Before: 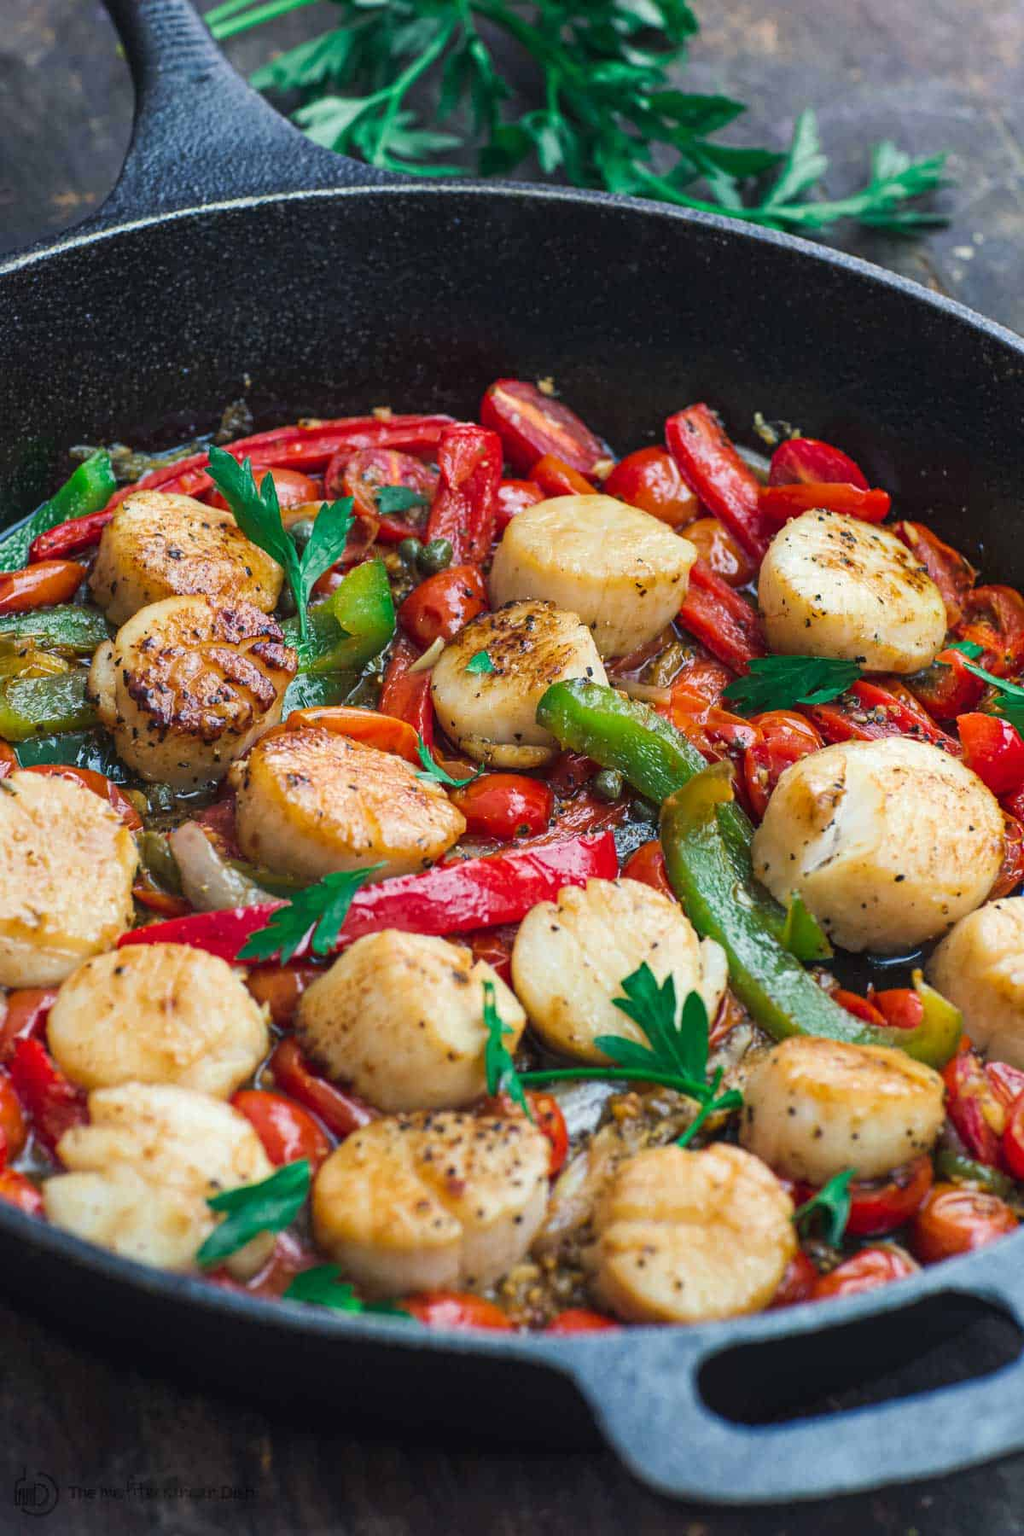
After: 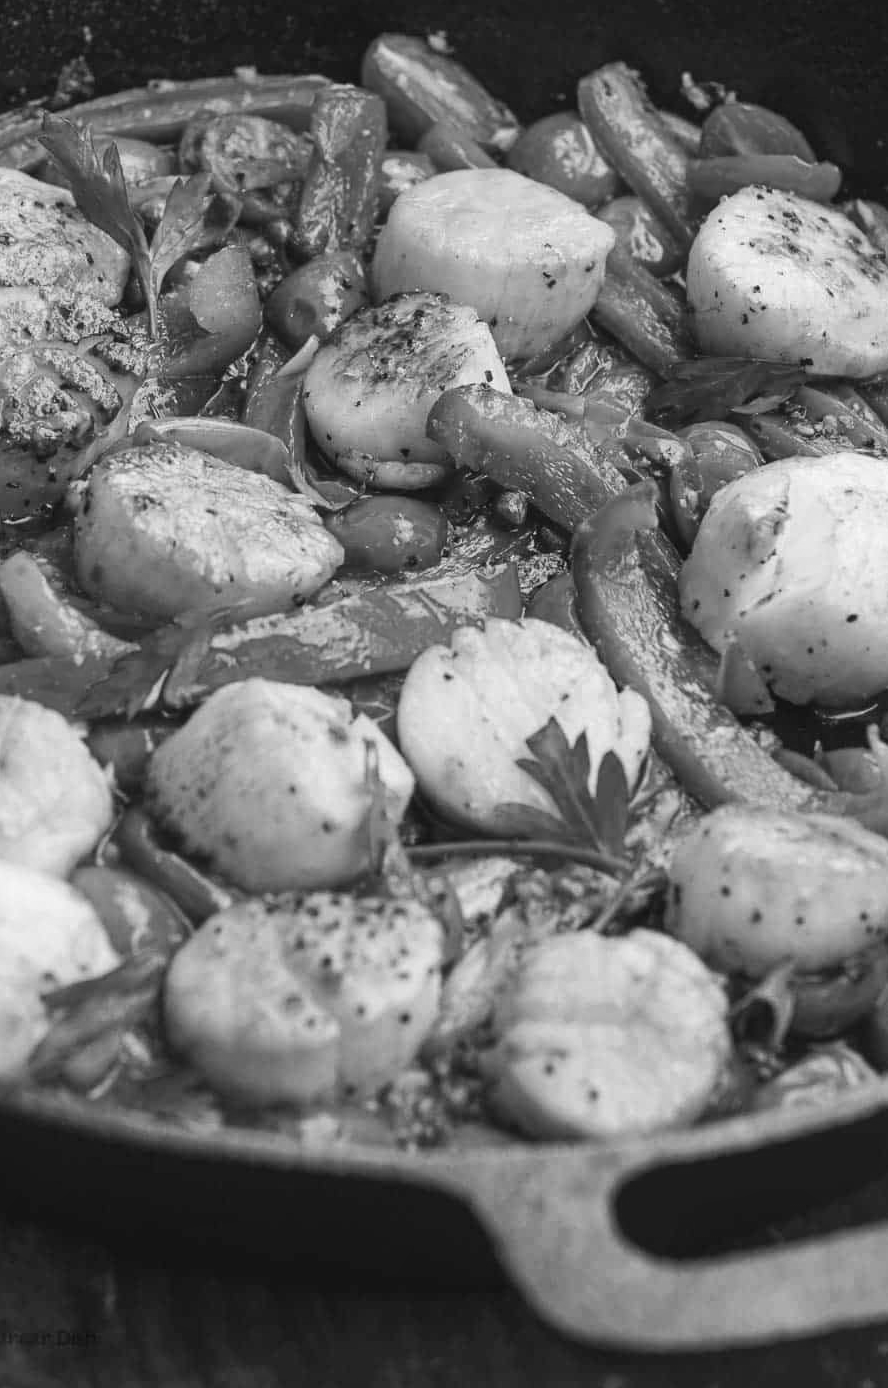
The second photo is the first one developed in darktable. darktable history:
exposure: exposure -0.064 EV, compensate highlight preservation false
crop: left 16.871%, top 22.857%, right 9.116%
color balance: lift [1.004, 1.002, 1.002, 0.998], gamma [1, 1.007, 1.002, 0.993], gain [1, 0.977, 1.013, 1.023], contrast -3.64%
monochrome: on, module defaults
color balance rgb: perceptual saturation grading › global saturation -1%
local contrast: mode bilateral grid, contrast 20, coarseness 50, detail 120%, midtone range 0.2
shadows and highlights: shadows -21.3, highlights 100, soften with gaussian
